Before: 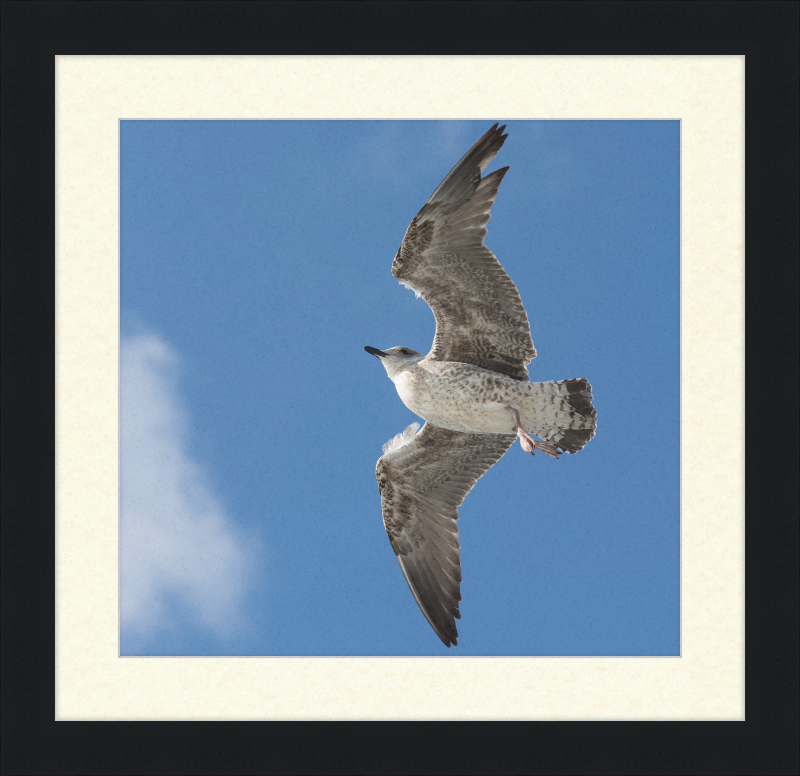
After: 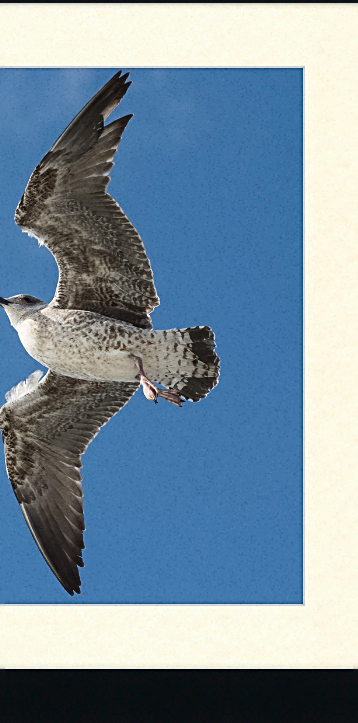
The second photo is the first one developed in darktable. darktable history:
crop: left 47.186%, top 6.797%, right 7.98%
contrast brightness saturation: contrast 0.198, brightness -0.113, saturation 0.101
sharpen: on, module defaults
exposure: compensate highlight preservation false
